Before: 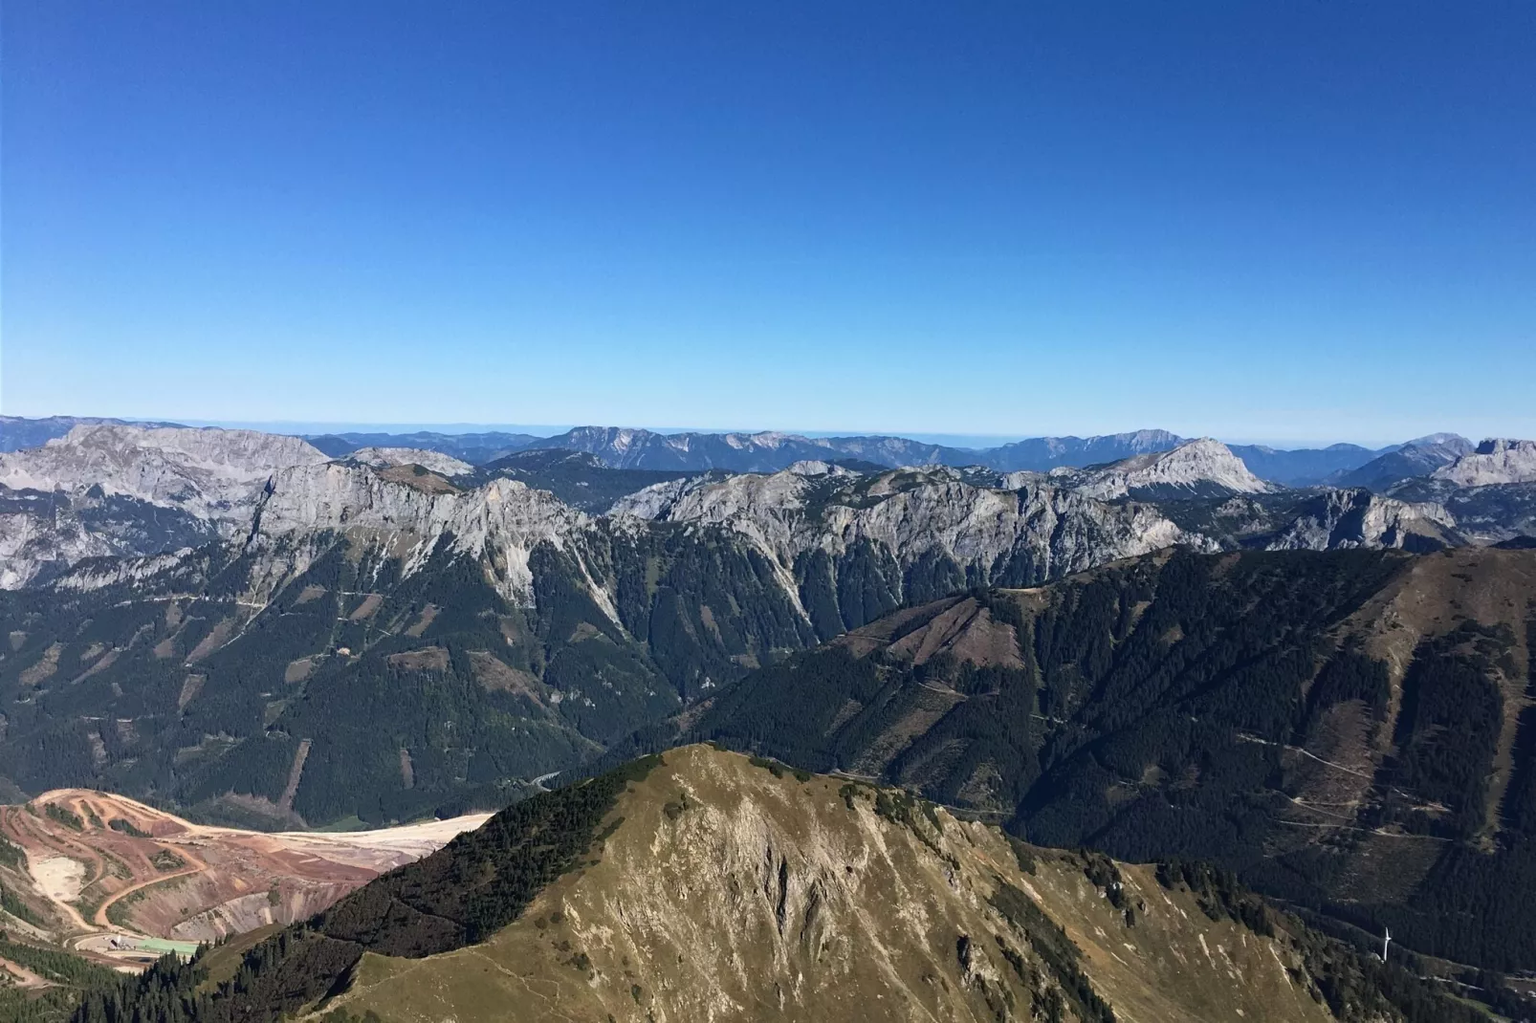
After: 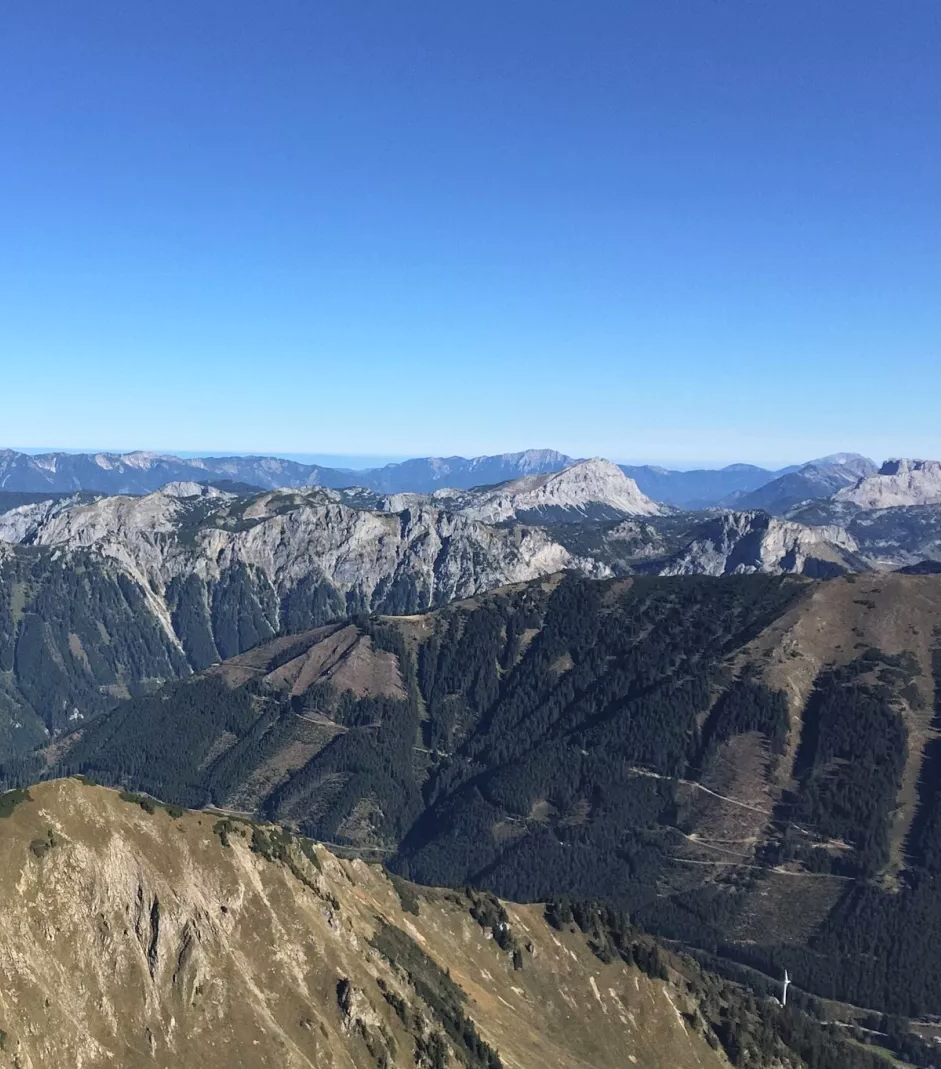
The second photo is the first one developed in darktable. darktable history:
crop: left 41.402%
contrast brightness saturation: brightness 0.15
